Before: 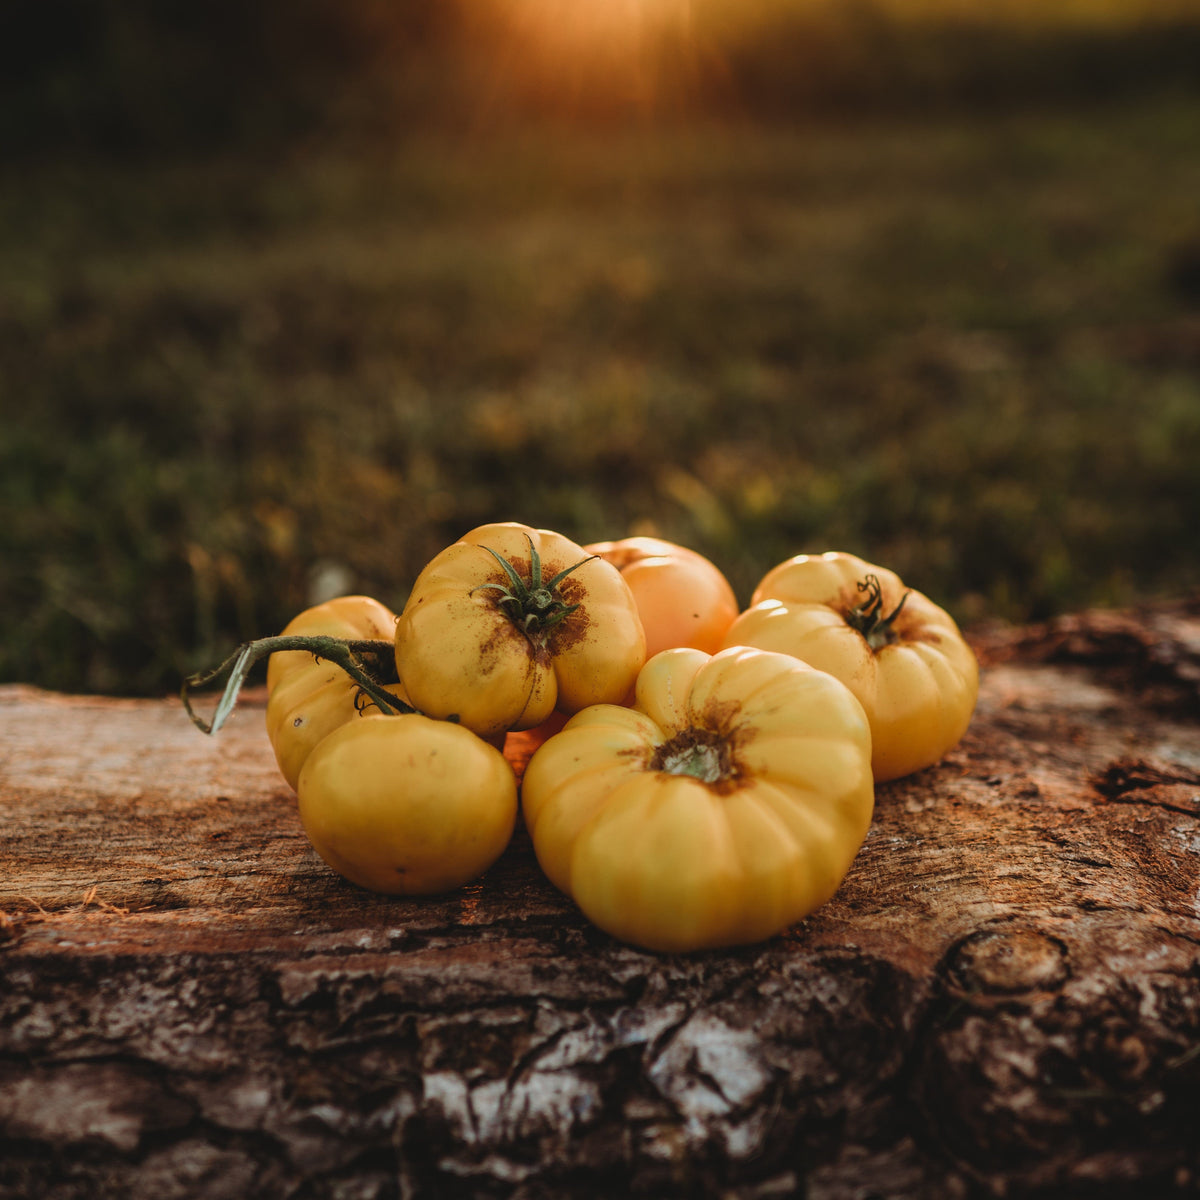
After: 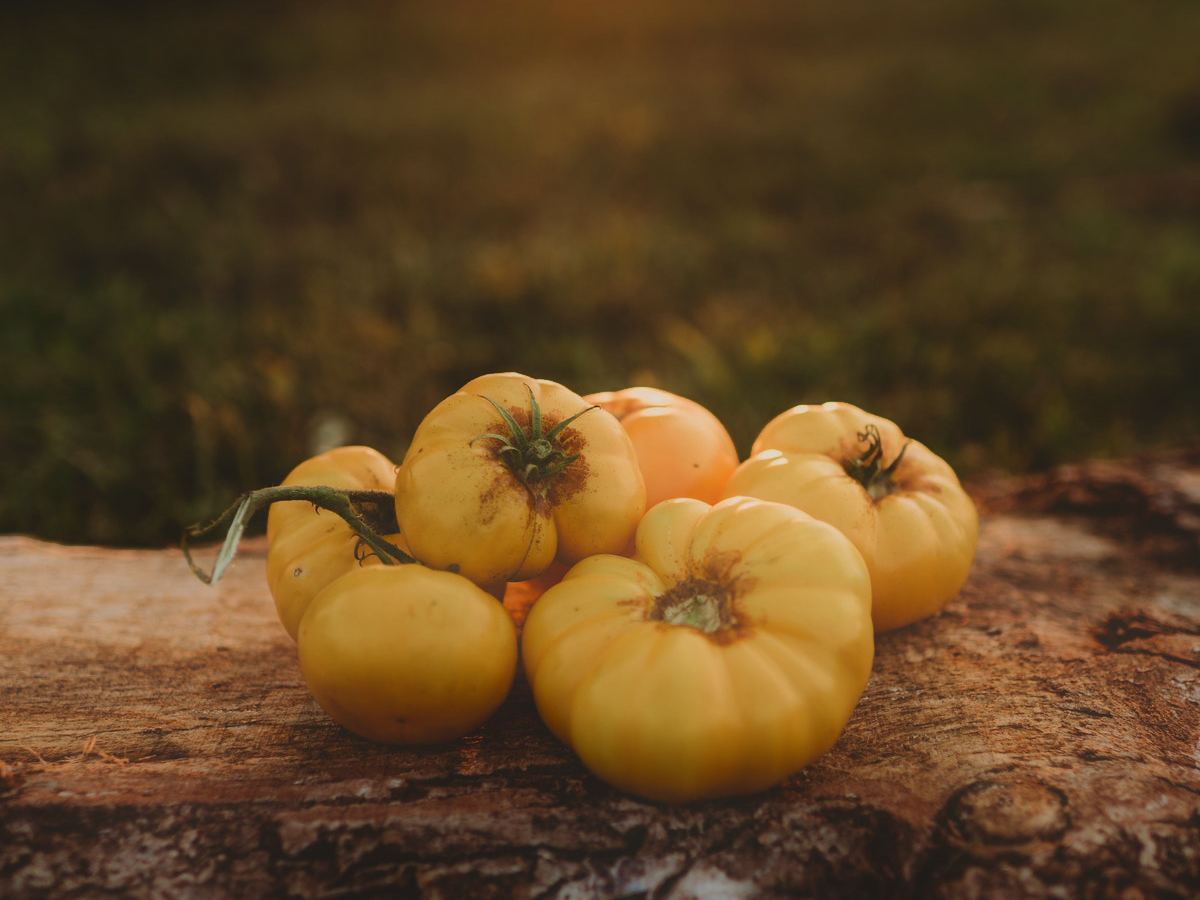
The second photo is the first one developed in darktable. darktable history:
velvia: on, module defaults
crop and rotate: top 12.5%, bottom 12.5%
contrast equalizer: octaves 7, y [[0.6 ×6], [0.55 ×6], [0 ×6], [0 ×6], [0 ×6]], mix -1
bloom: size 9%, threshold 100%, strength 7%
